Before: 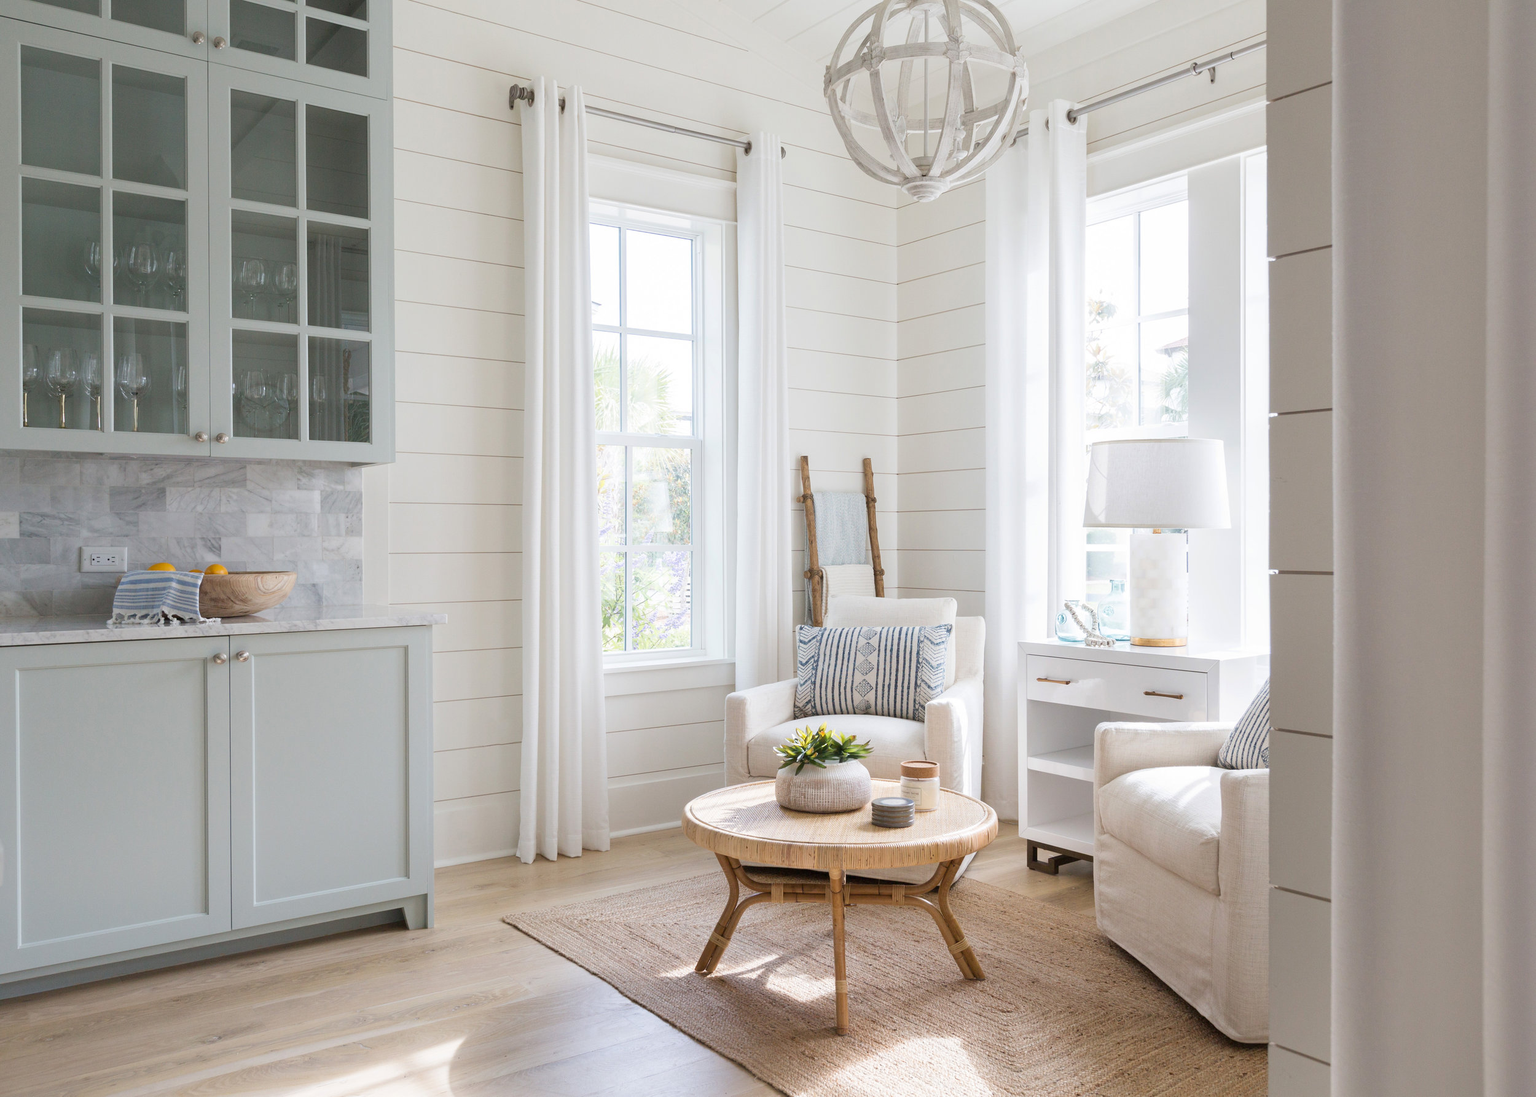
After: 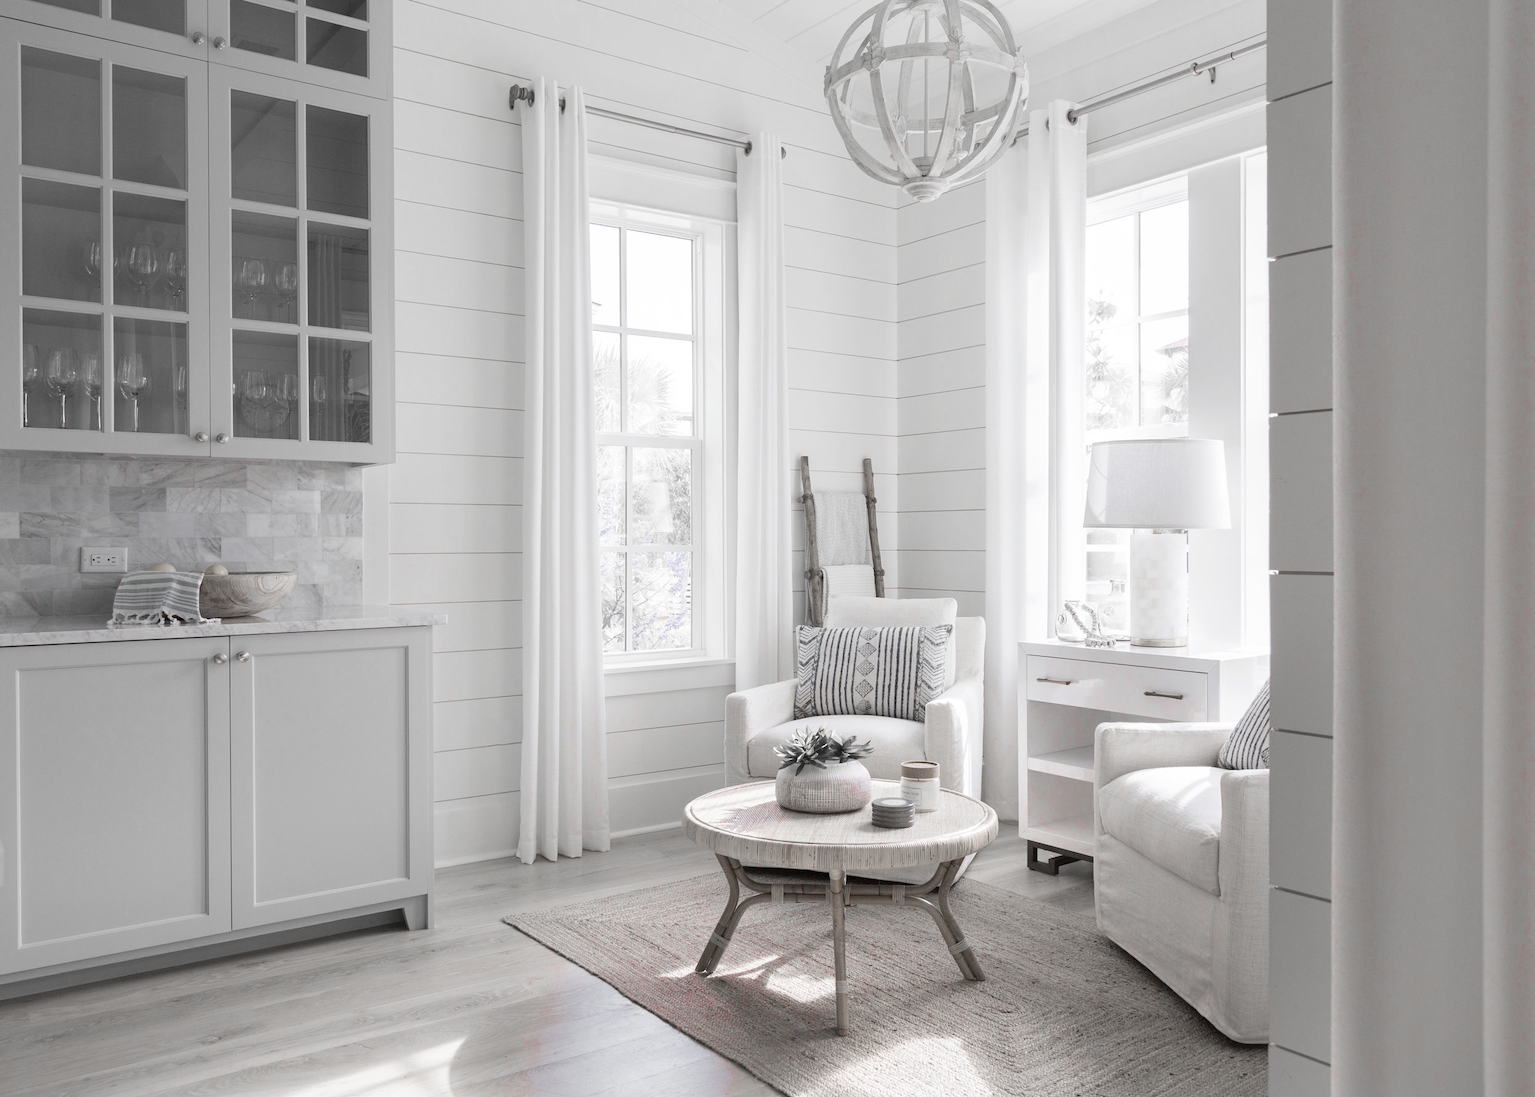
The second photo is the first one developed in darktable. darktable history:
color zones: curves: ch0 [(0, 0.278) (0.143, 0.5) (0.286, 0.5) (0.429, 0.5) (0.571, 0.5) (0.714, 0.5) (0.857, 0.5) (1, 0.5)]; ch1 [(0, 1) (0.143, 0.165) (0.286, 0) (0.429, 0) (0.571, 0) (0.714, 0) (0.857, 0.5) (1, 0.5)]; ch2 [(0, 0.508) (0.143, 0.5) (0.286, 0.5) (0.429, 0.5) (0.571, 0.5) (0.714, 0.5) (0.857, 0.5) (1, 0.5)]
tone equalizer: on, module defaults
